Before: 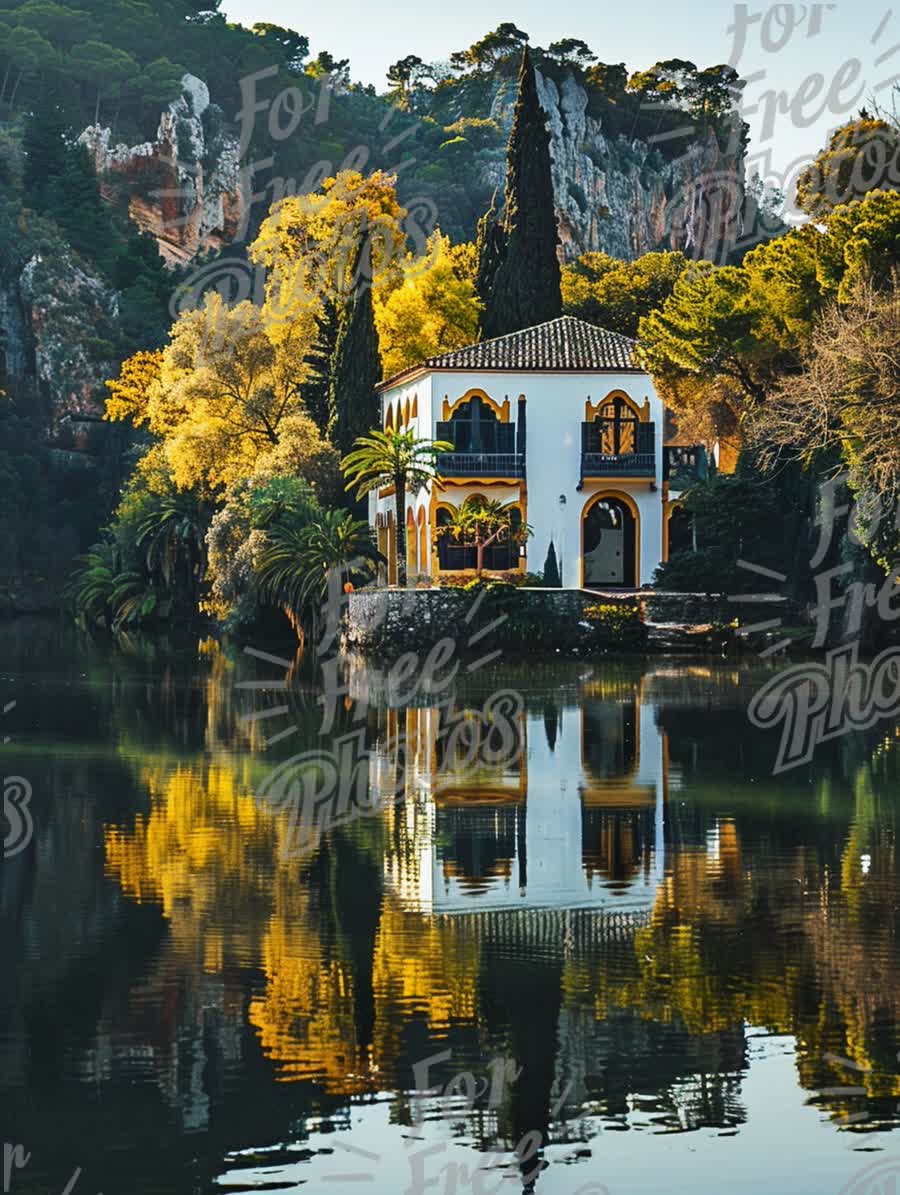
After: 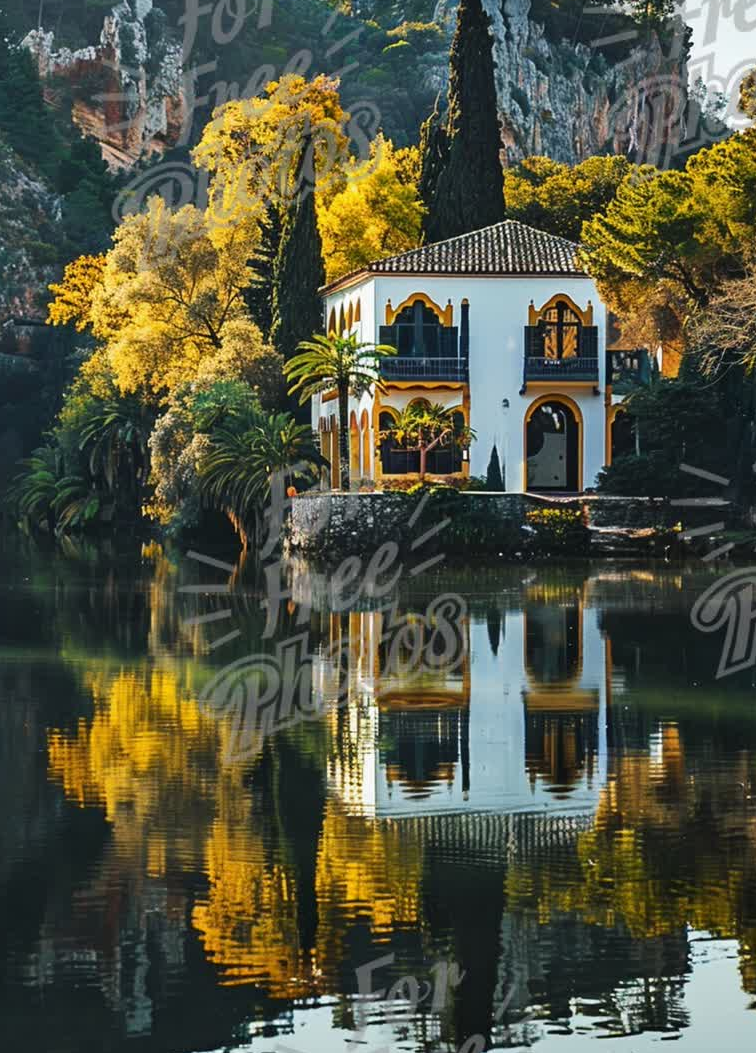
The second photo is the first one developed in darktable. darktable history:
crop: left 6.438%, top 8.049%, right 9.546%, bottom 3.787%
